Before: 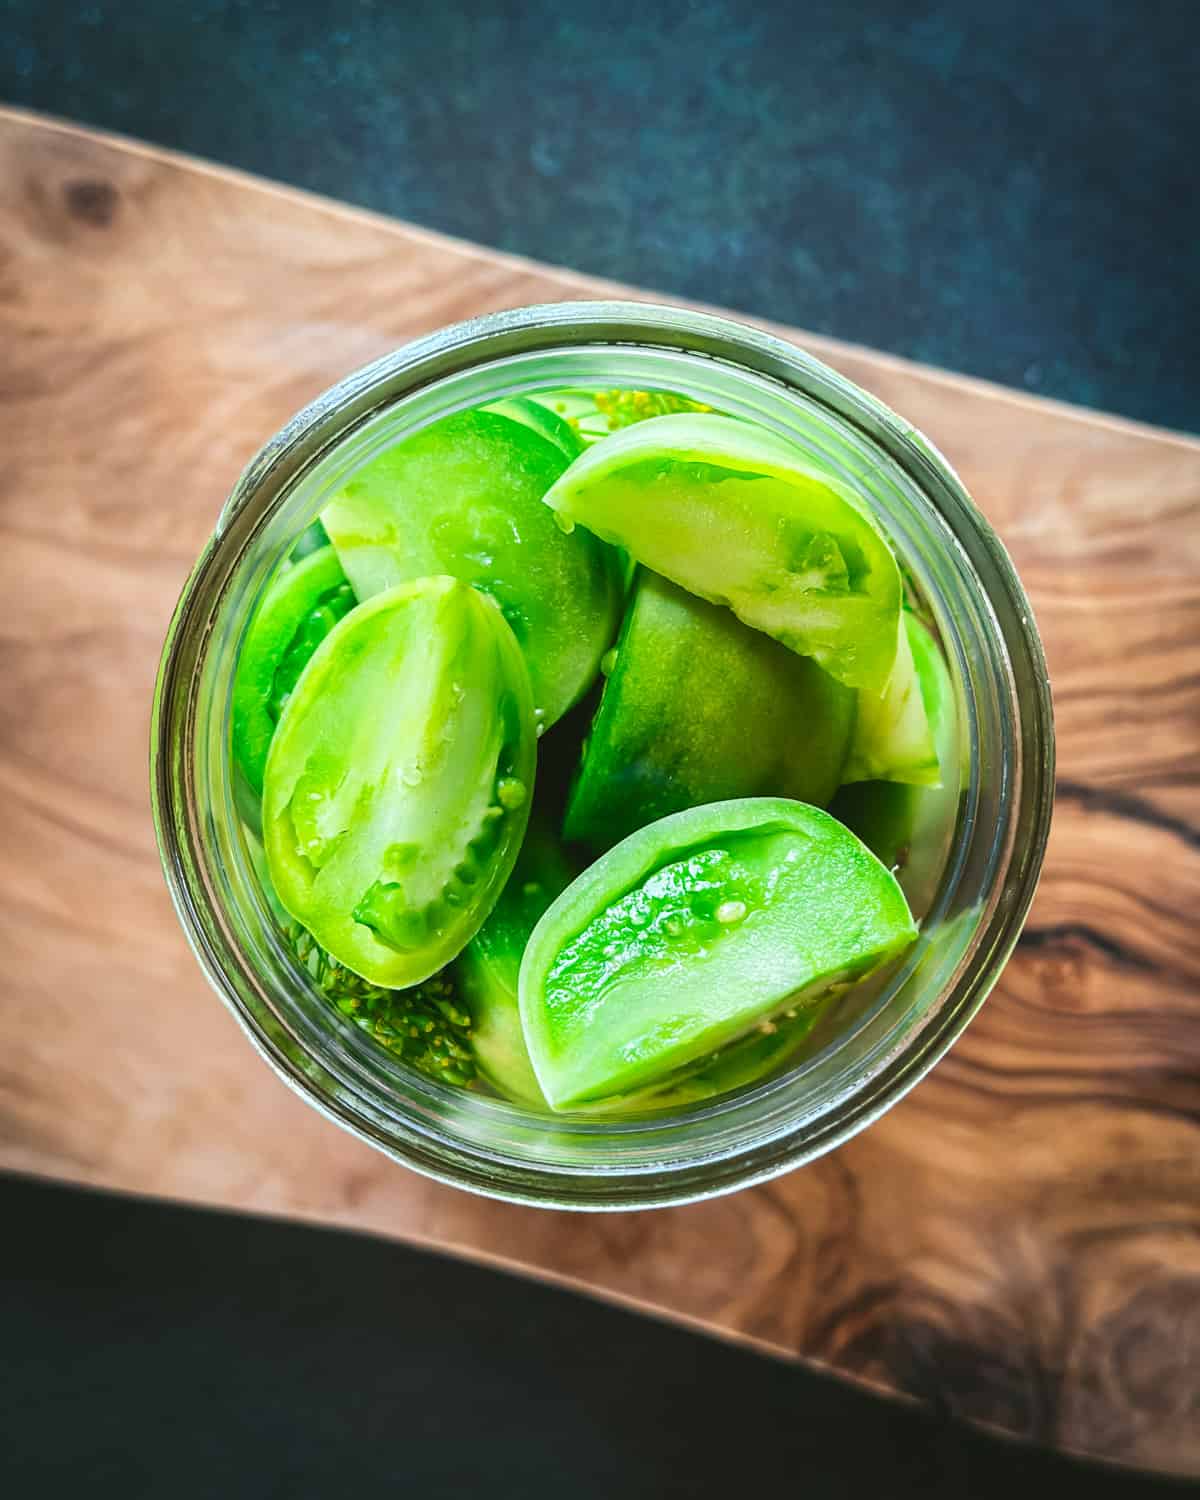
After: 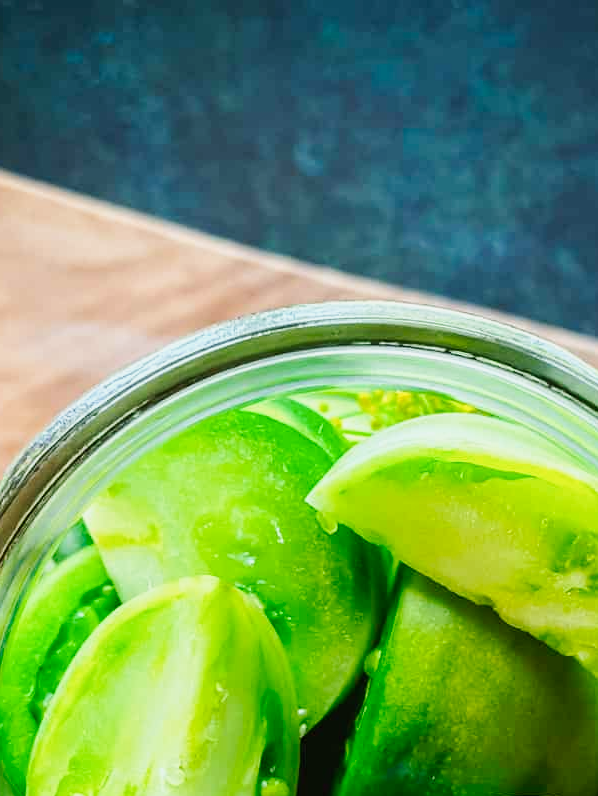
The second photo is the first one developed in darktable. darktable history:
crop: left 19.819%, right 30.338%, bottom 46.932%
tone curve: curves: ch0 [(0, 0) (0.058, 0.027) (0.214, 0.183) (0.304, 0.288) (0.51, 0.549) (0.658, 0.7) (0.741, 0.775) (0.844, 0.866) (0.986, 0.957)]; ch1 [(0, 0) (0.172, 0.123) (0.312, 0.296) (0.437, 0.429) (0.471, 0.469) (0.502, 0.5) (0.513, 0.515) (0.572, 0.603) (0.617, 0.653) (0.68, 0.724) (0.889, 0.924) (1, 1)]; ch2 [(0, 0) (0.411, 0.424) (0.489, 0.49) (0.502, 0.5) (0.517, 0.519) (0.549, 0.578) (0.604, 0.628) (0.693, 0.686) (1, 1)], preserve colors none
tone equalizer: on, module defaults
